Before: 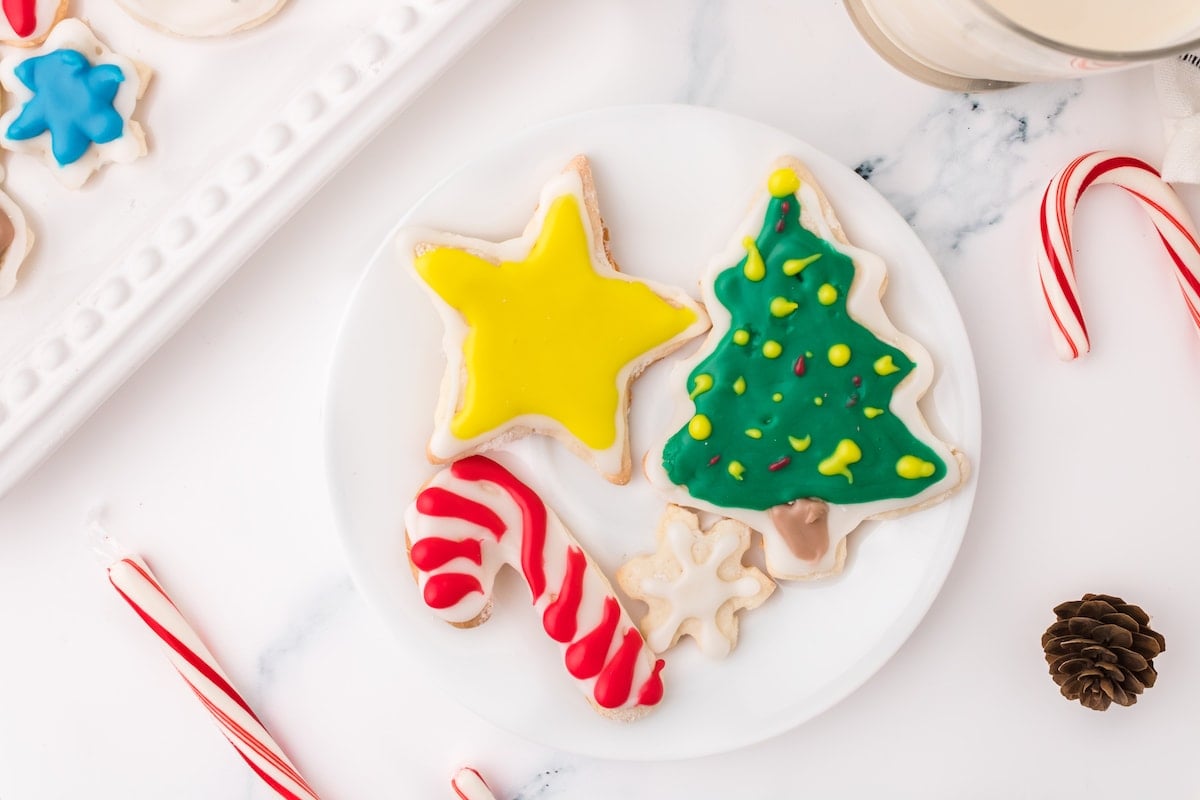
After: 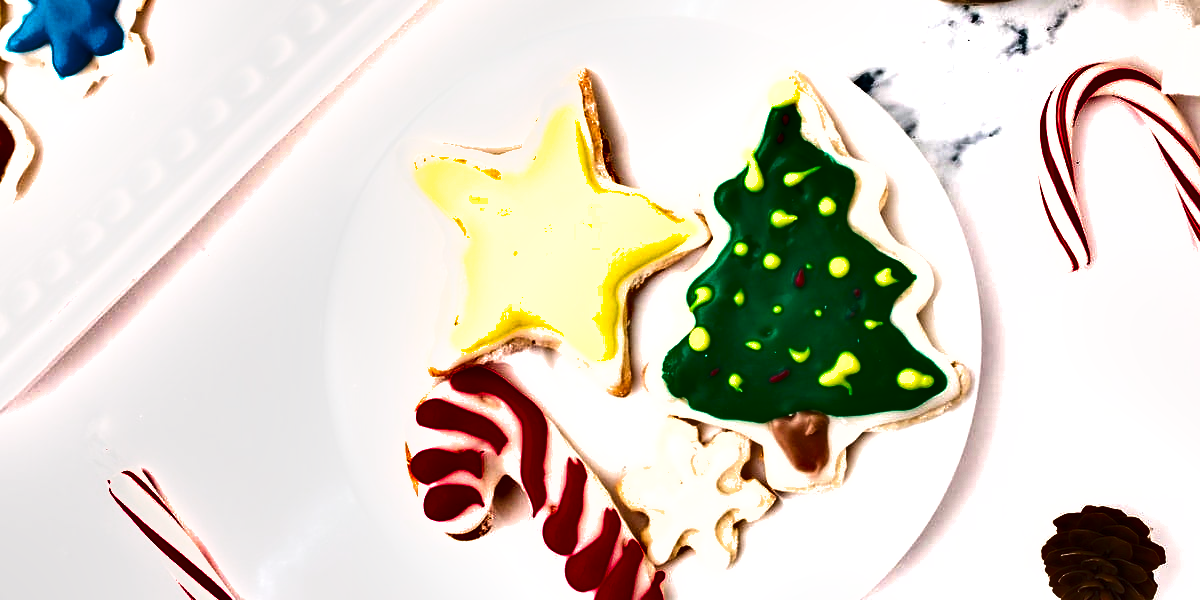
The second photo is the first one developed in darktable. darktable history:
crop: top 11.02%, bottom 13.952%
shadows and highlights: radius 107.46, shadows 41.06, highlights -72.33, low approximation 0.01, soften with gaussian
exposure: black level correction 0, exposure 0.702 EV, compensate highlight preservation false
haze removal: compatibility mode true, adaptive false
